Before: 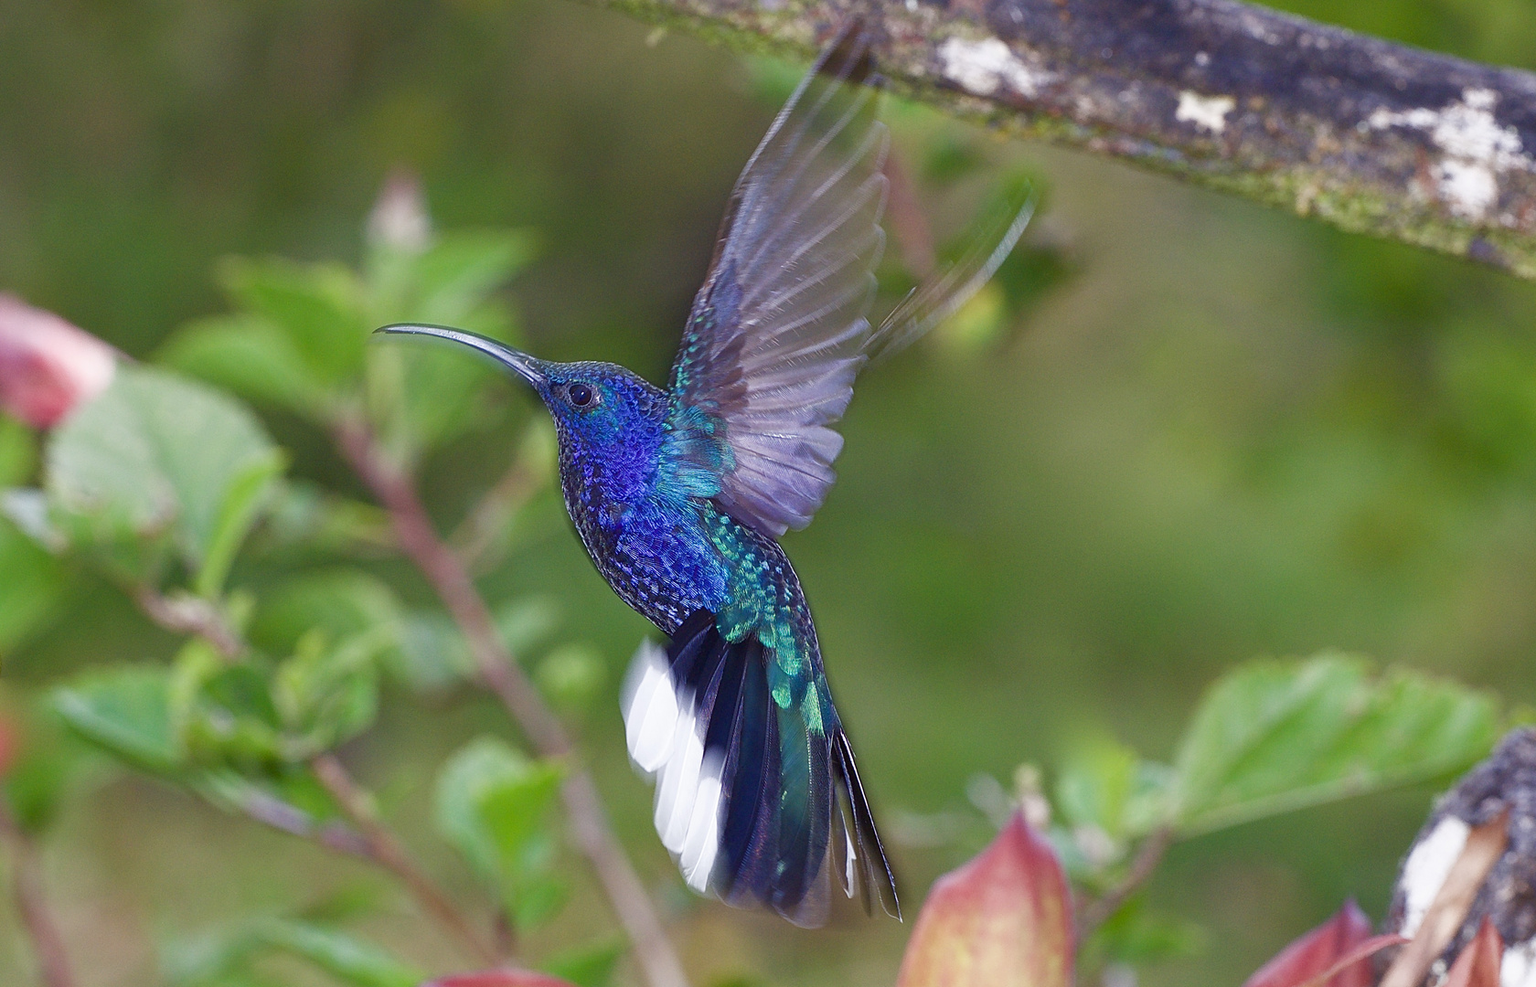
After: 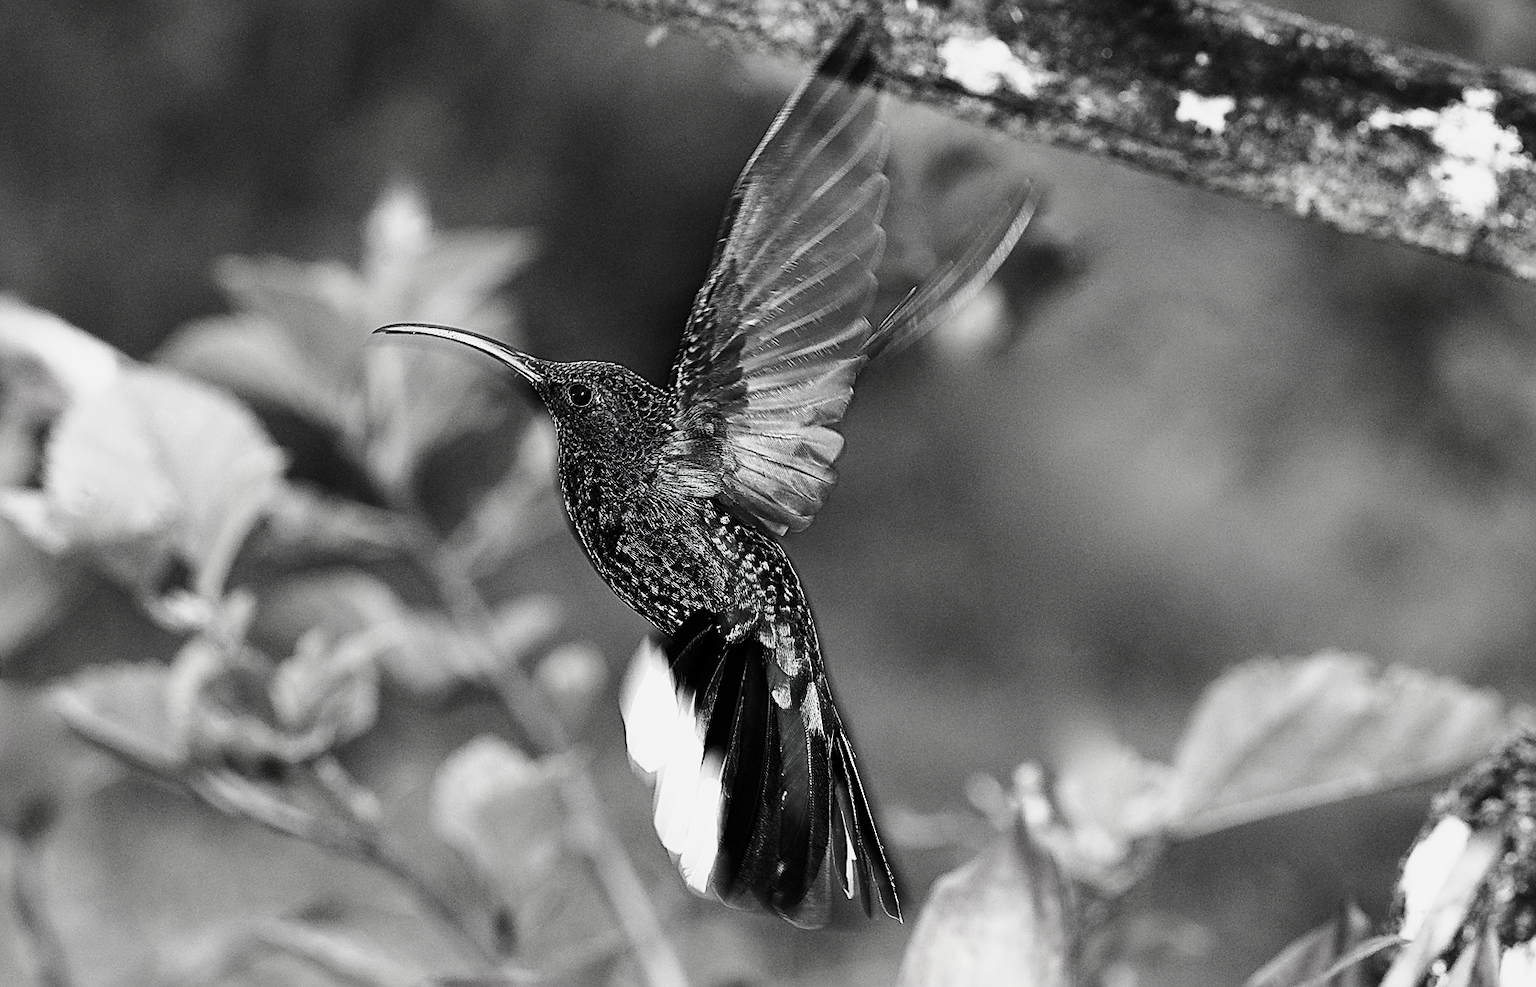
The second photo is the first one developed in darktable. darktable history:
tone equalizer: on, module defaults
contrast brightness saturation: contrast -0.032, brightness -0.605, saturation -0.987
base curve: curves: ch0 [(0, 0) (0.007, 0.004) (0.027, 0.03) (0.046, 0.07) (0.207, 0.54) (0.442, 0.872) (0.673, 0.972) (1, 1)]
sharpen: on, module defaults
